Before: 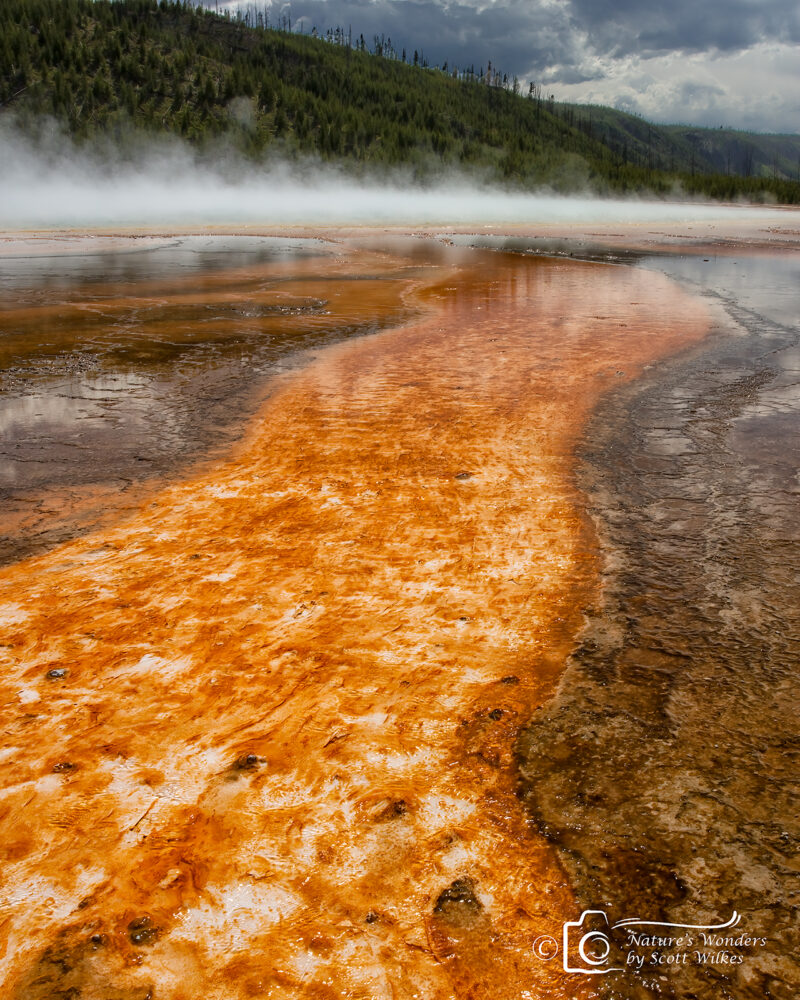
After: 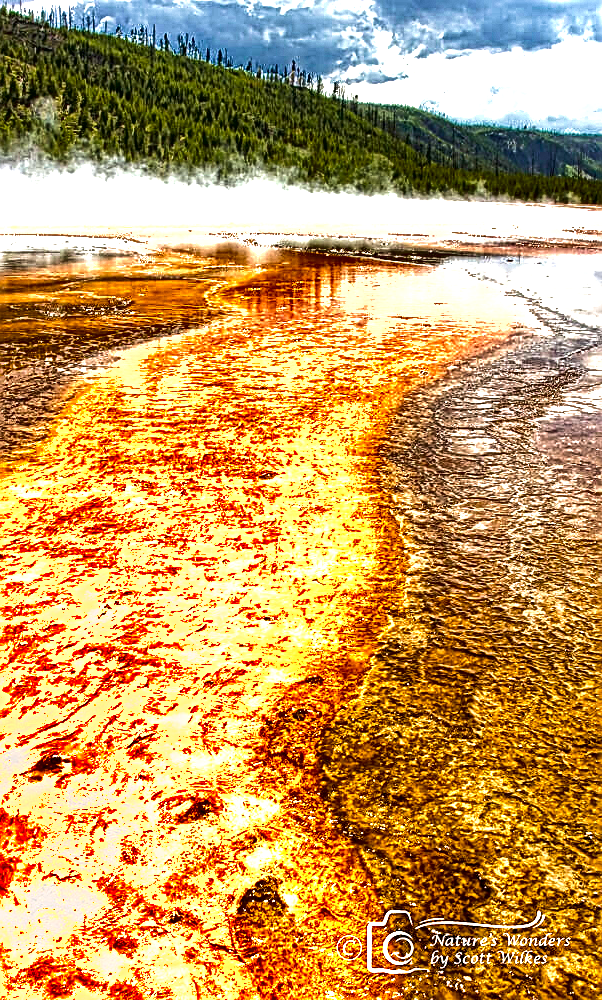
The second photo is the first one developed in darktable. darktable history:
local contrast: mode bilateral grid, contrast 21, coarseness 3, detail 298%, midtone range 0.2
exposure: exposure 1.137 EV, compensate highlight preservation false
sharpen: on, module defaults
velvia: on, module defaults
crop and rotate: left 24.732%
shadows and highlights: low approximation 0.01, soften with gaussian
color balance rgb: perceptual saturation grading › global saturation 37.264%, perceptual saturation grading › shadows 34.807%, perceptual brilliance grading › global brilliance 18.601%
